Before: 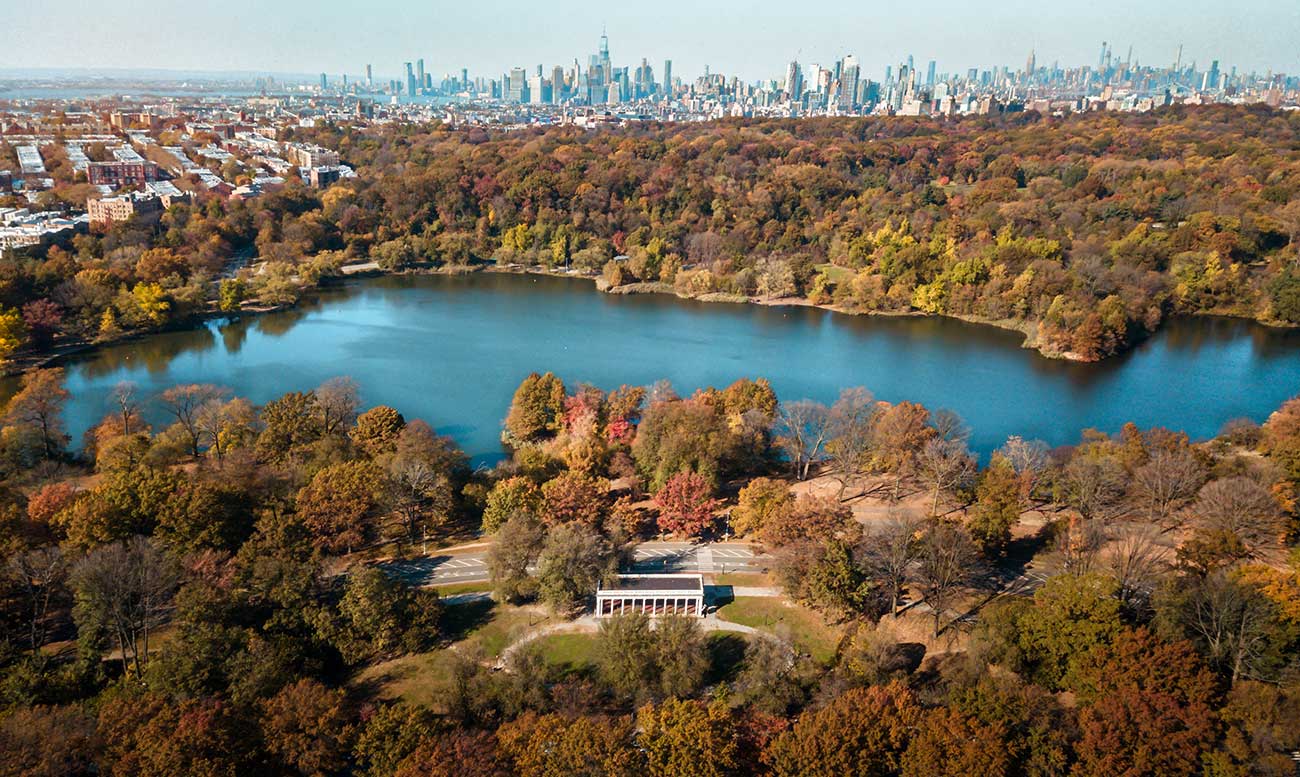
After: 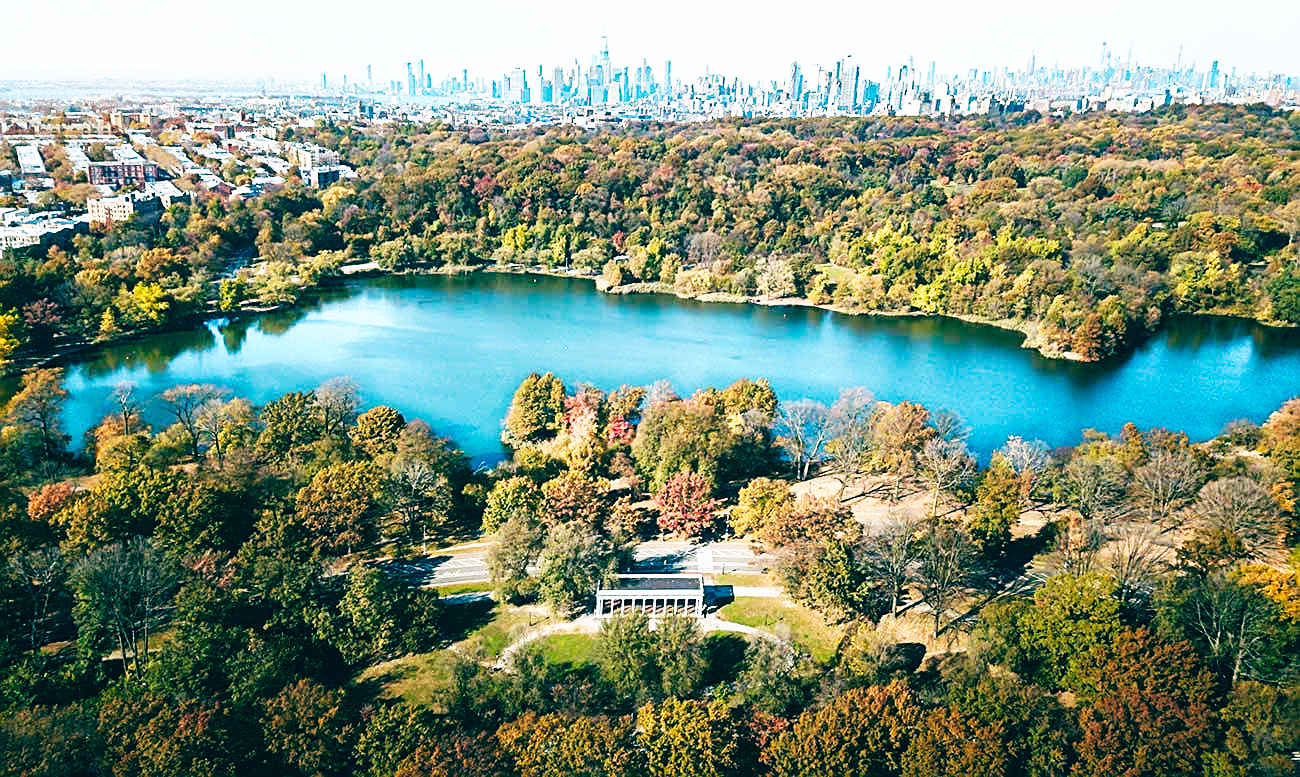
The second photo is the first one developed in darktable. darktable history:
base curve: curves: ch0 [(0, 0) (0.007, 0.004) (0.027, 0.03) (0.046, 0.07) (0.207, 0.54) (0.442, 0.872) (0.673, 0.972) (1, 1)], preserve colors none
white balance: red 0.926, green 1.003, blue 1.133
sharpen: on, module defaults
color balance: lift [1.005, 0.99, 1.007, 1.01], gamma [1, 0.979, 1.011, 1.021], gain [0.923, 1.098, 1.025, 0.902], input saturation 90.45%, contrast 7.73%, output saturation 105.91%
